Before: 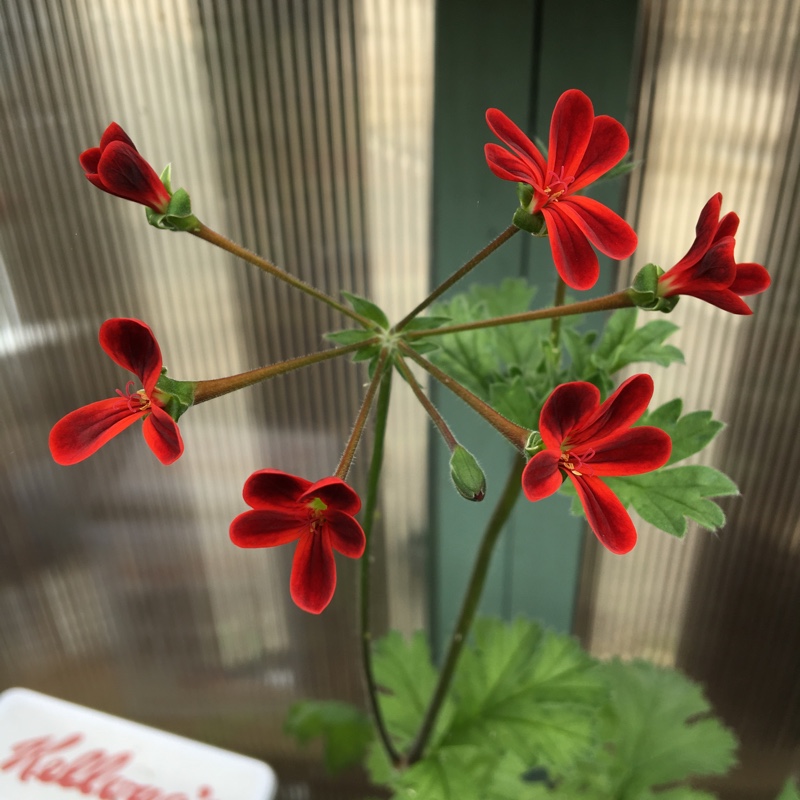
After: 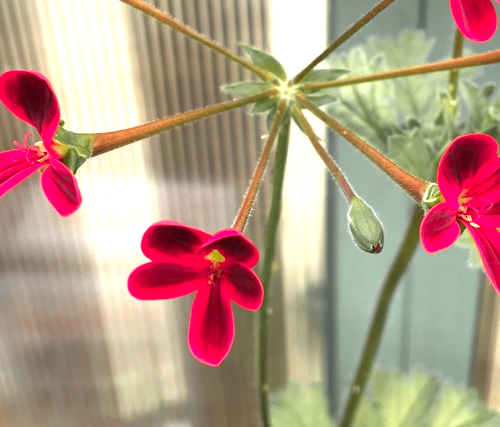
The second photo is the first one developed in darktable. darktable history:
exposure: black level correction 0, exposure 1.482 EV, compensate highlight preservation false
color zones: curves: ch1 [(0.29, 0.492) (0.373, 0.185) (0.509, 0.481)]; ch2 [(0.25, 0.462) (0.749, 0.457)]
crop: left 12.85%, top 31.016%, right 24.564%, bottom 15.49%
